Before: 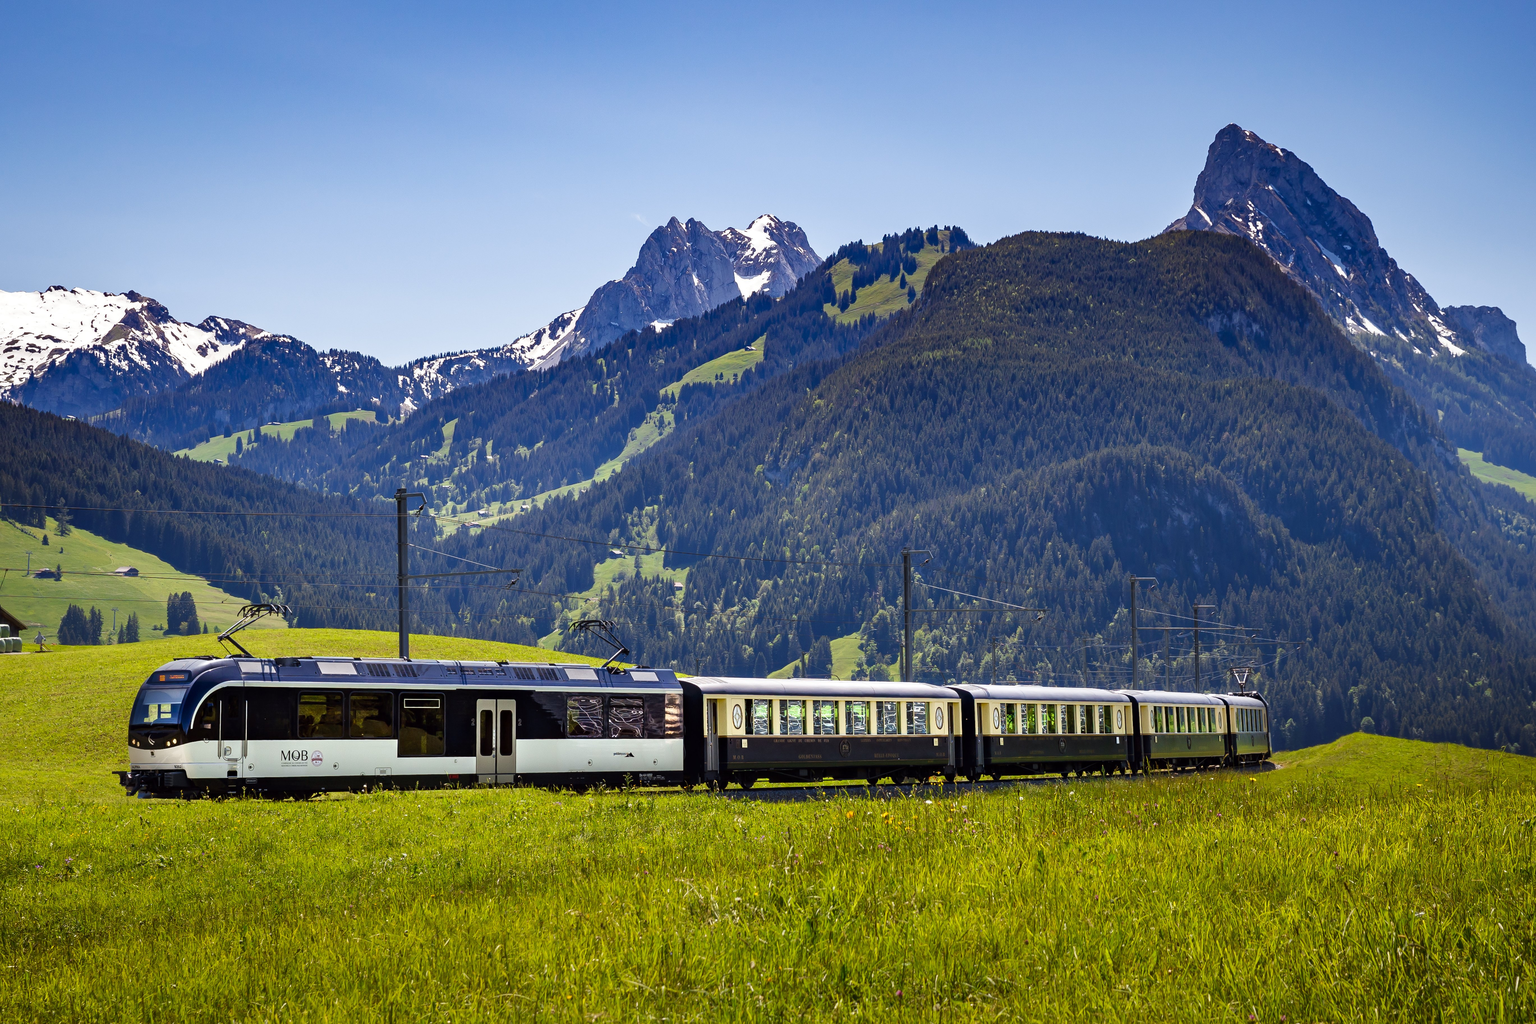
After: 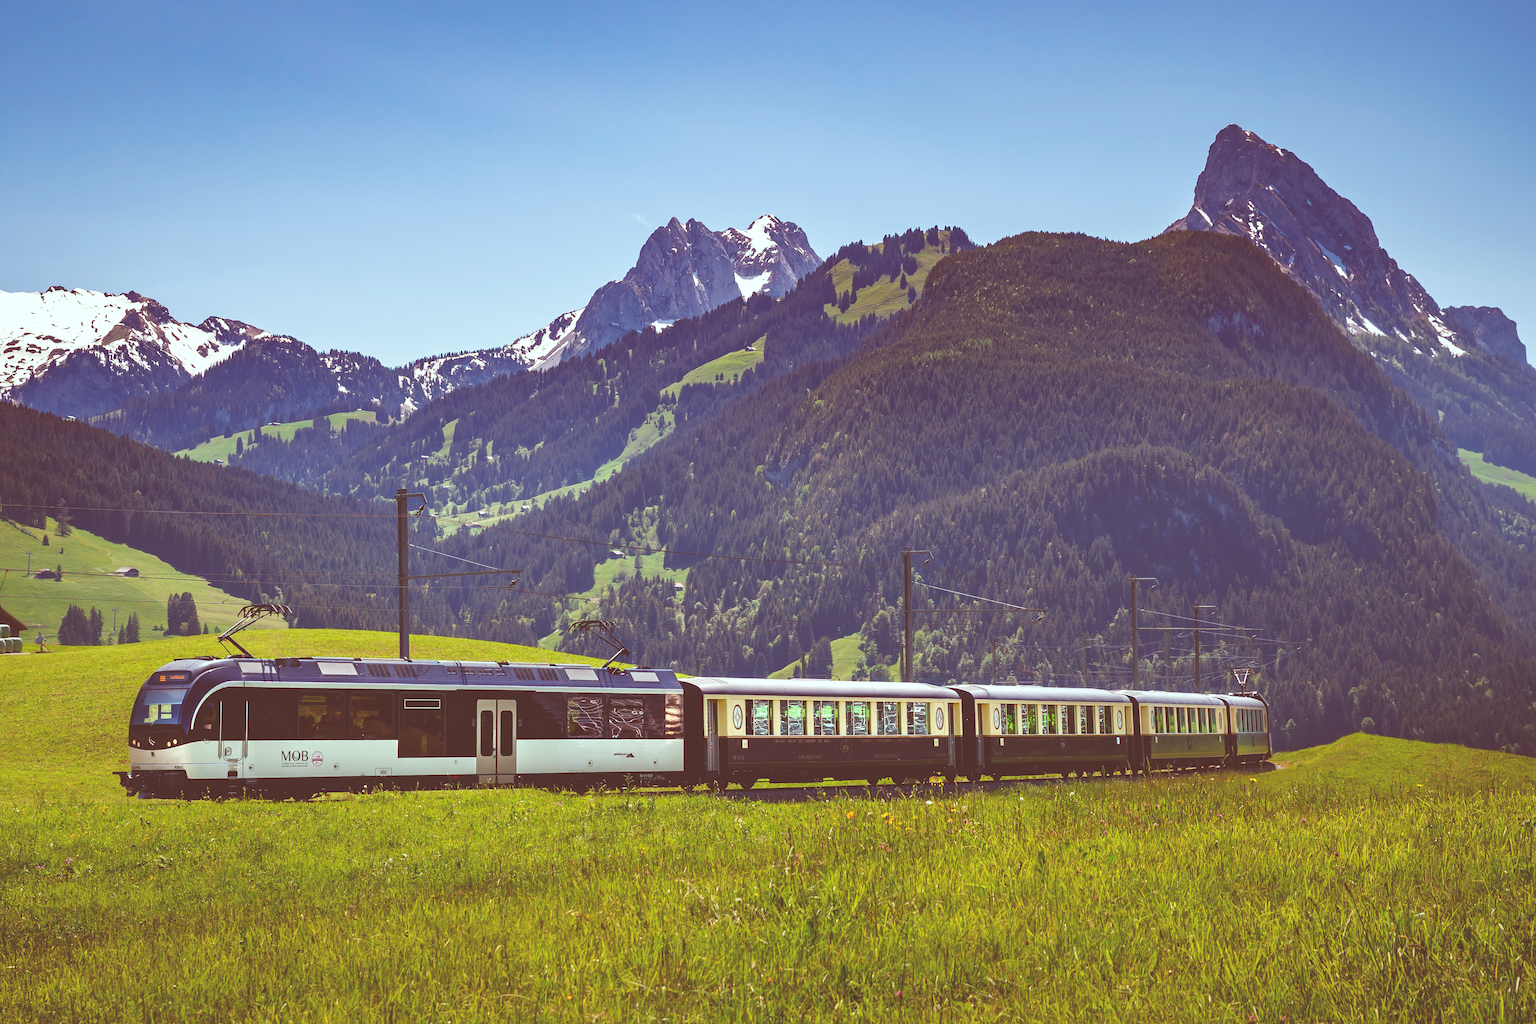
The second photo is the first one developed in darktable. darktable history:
color correction: highlights a* -7.01, highlights b* -0.157, shadows a* 20.53, shadows b* 11.35
exposure: black level correction -0.042, exposure 0.061 EV, compensate exposure bias true, compensate highlight preservation false
